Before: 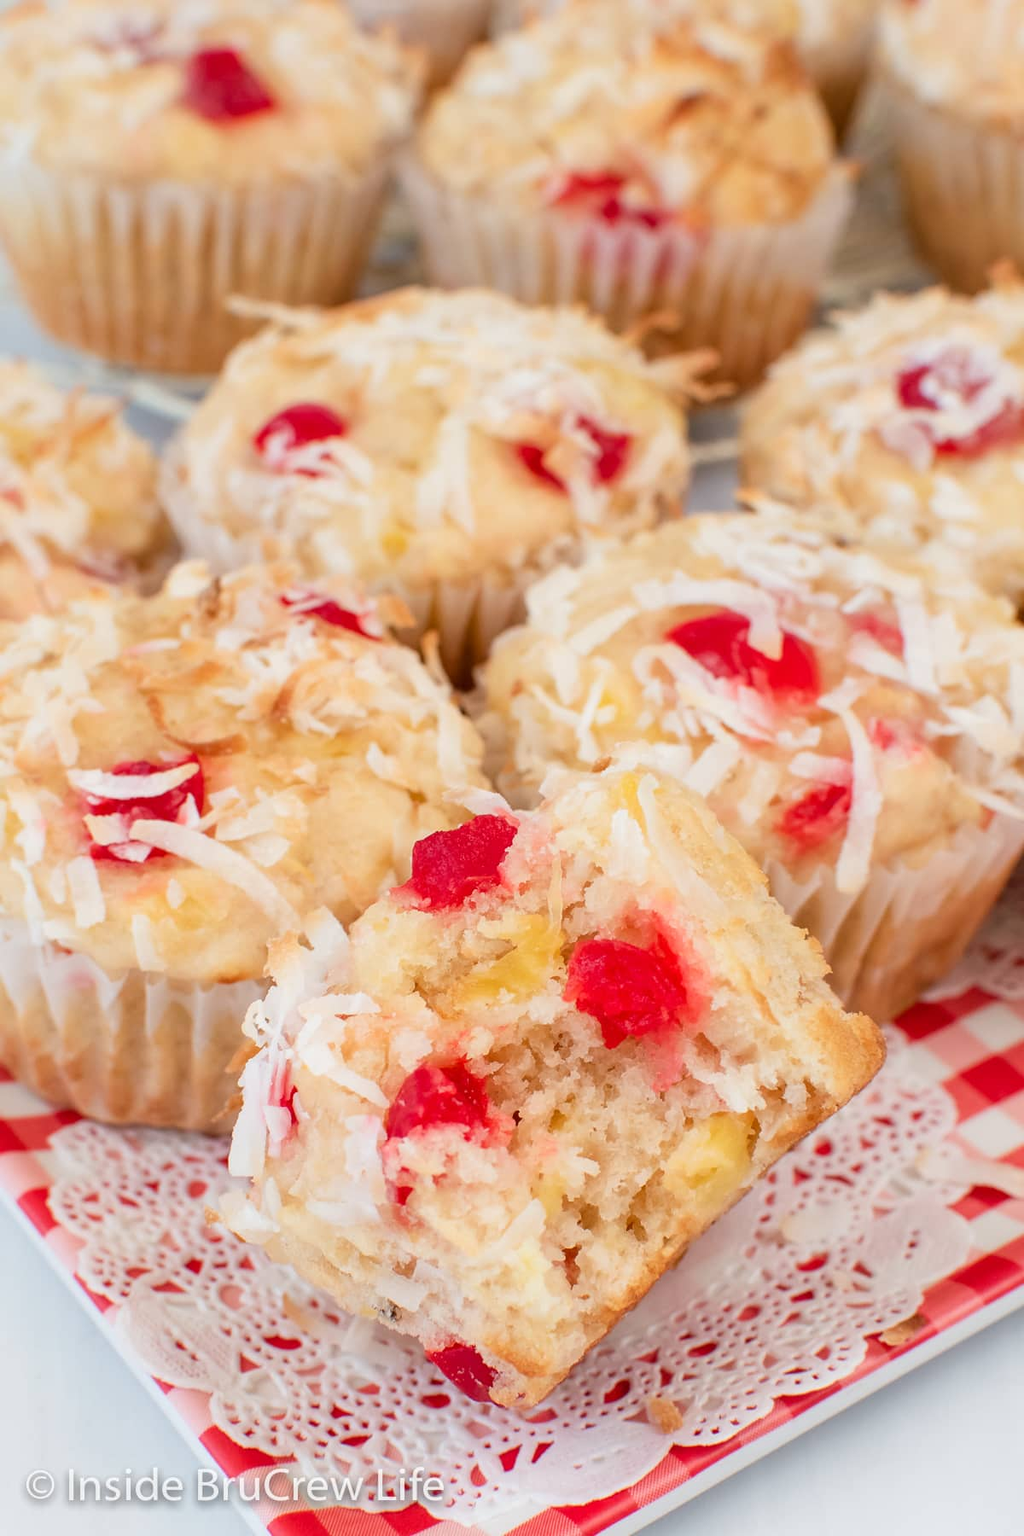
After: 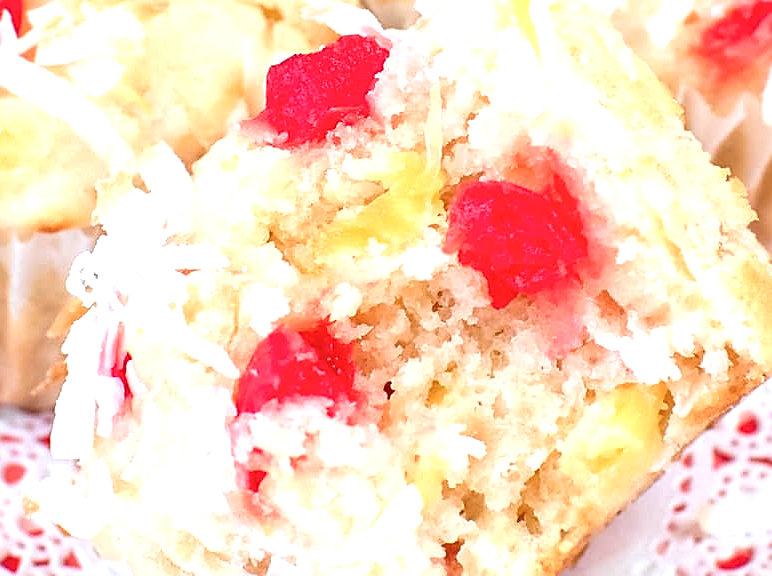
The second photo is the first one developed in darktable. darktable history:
white balance: red 0.978, blue 0.999
color calibration: x 0.37, y 0.382, temperature 4313.32 K
exposure: black level correction 0, exposure 0.9 EV, compensate highlight preservation false
crop: left 18.091%, top 51.13%, right 17.525%, bottom 16.85%
sharpen: on, module defaults
